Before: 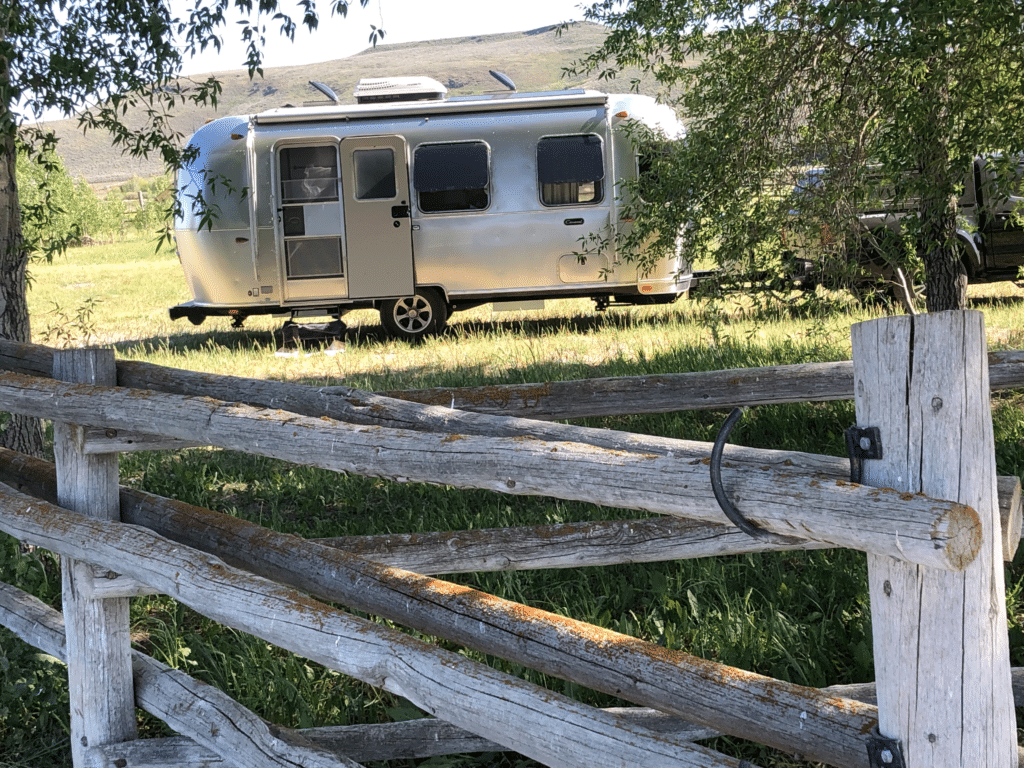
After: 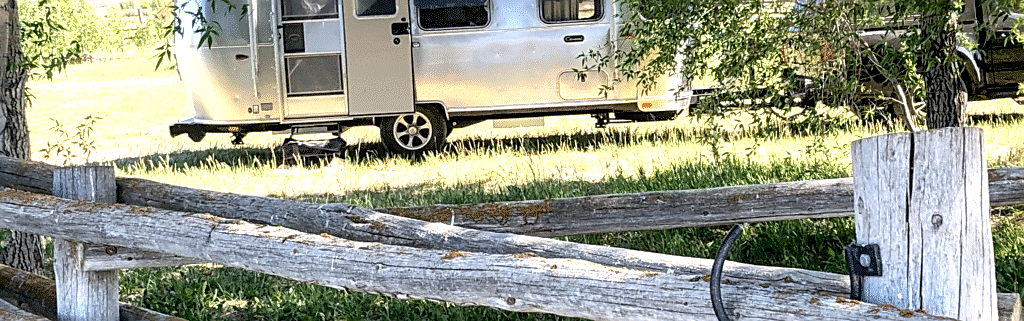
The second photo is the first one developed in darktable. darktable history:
crop and rotate: top 23.84%, bottom 34.294%
exposure: black level correction 0.008, exposure 0.979 EV, compensate highlight preservation false
local contrast: on, module defaults
sharpen: on, module defaults
